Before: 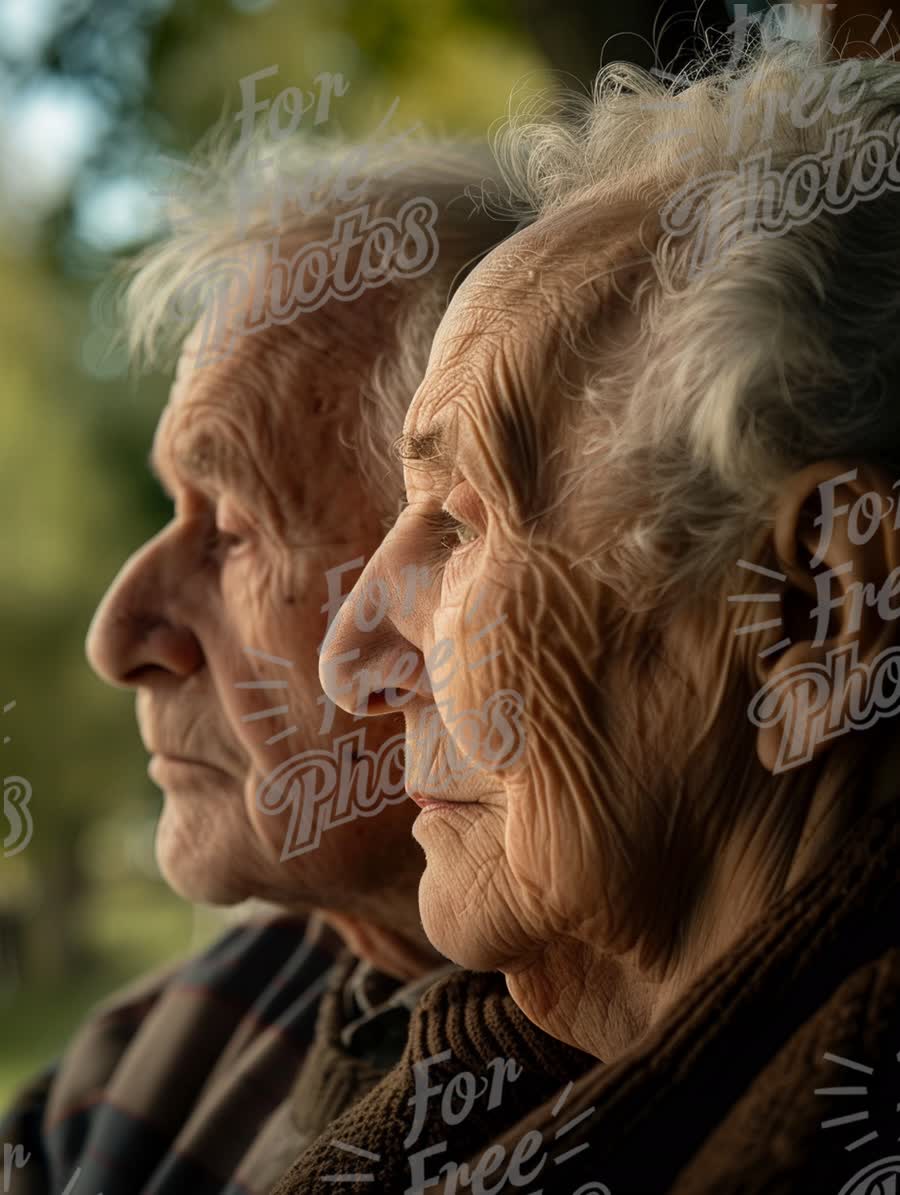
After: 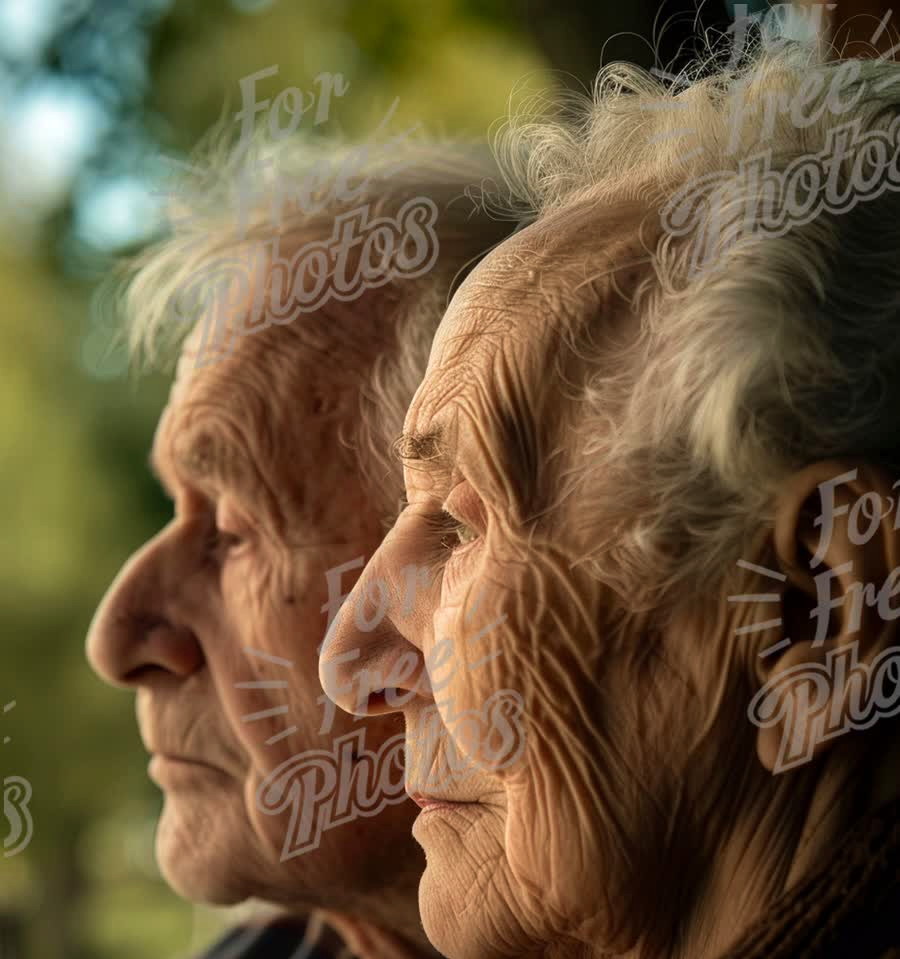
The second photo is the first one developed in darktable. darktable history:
velvia: on, module defaults
levels: mode automatic, levels [0.055, 0.477, 0.9]
crop: bottom 19.709%
